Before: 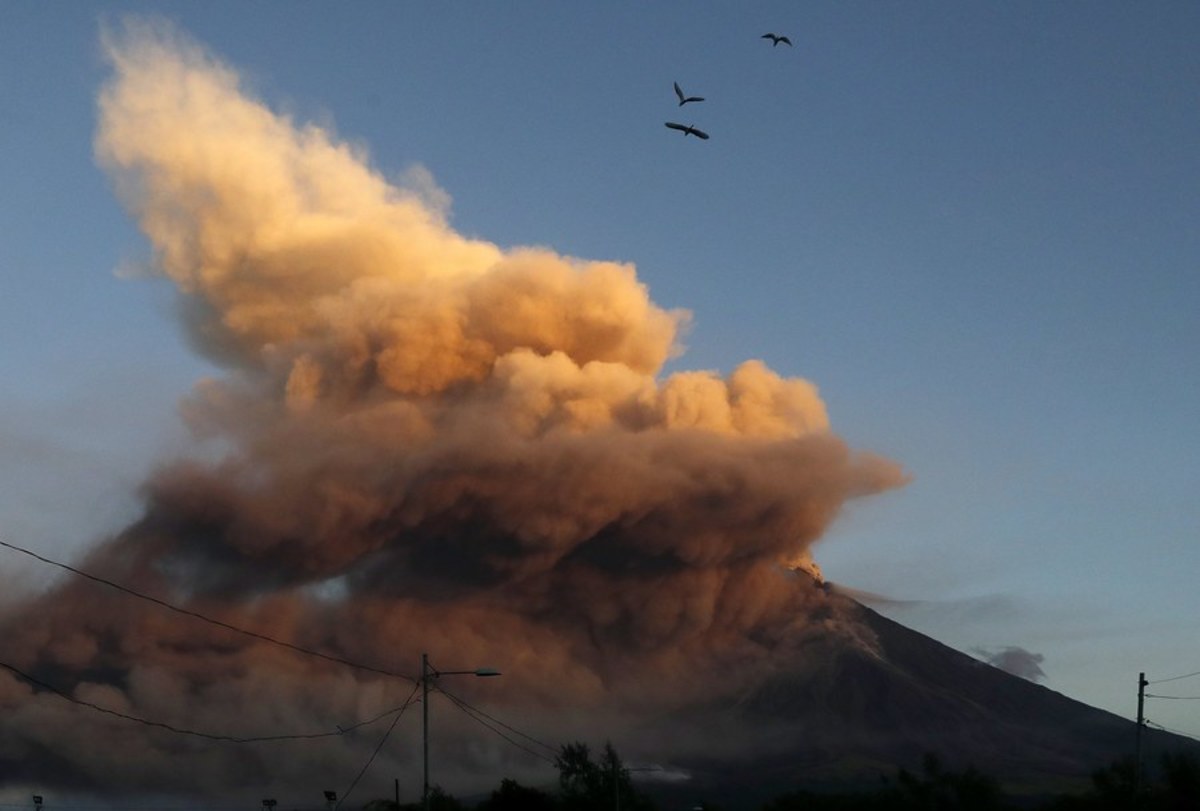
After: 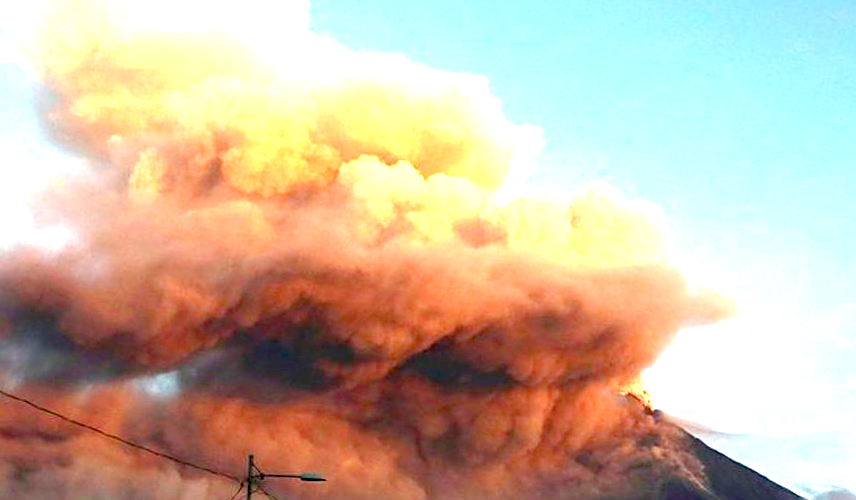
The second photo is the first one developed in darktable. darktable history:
exposure: exposure -0.21 EV, compensate exposure bias true, compensate highlight preservation false
sharpen: on, module defaults
crop and rotate: angle -3.74°, left 9.719%, top 20.625%, right 12.175%, bottom 11.875%
color balance rgb: shadows lift › hue 84.84°, global offset › luminance -0.89%, perceptual saturation grading › global saturation 20%, perceptual saturation grading › highlights -25.662%, perceptual saturation grading › shadows 50.276%
